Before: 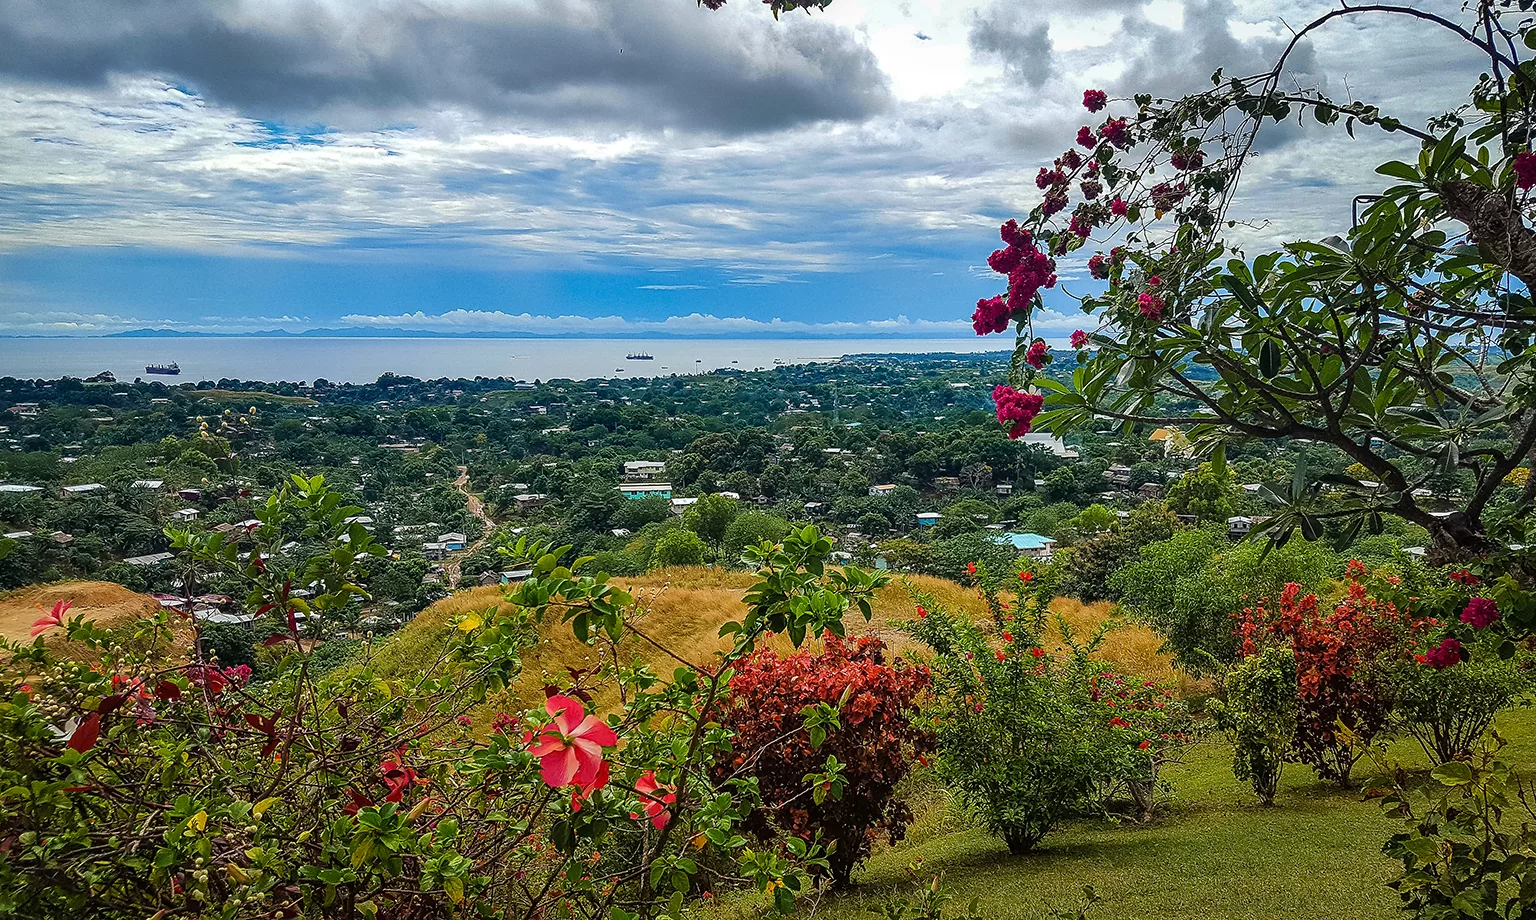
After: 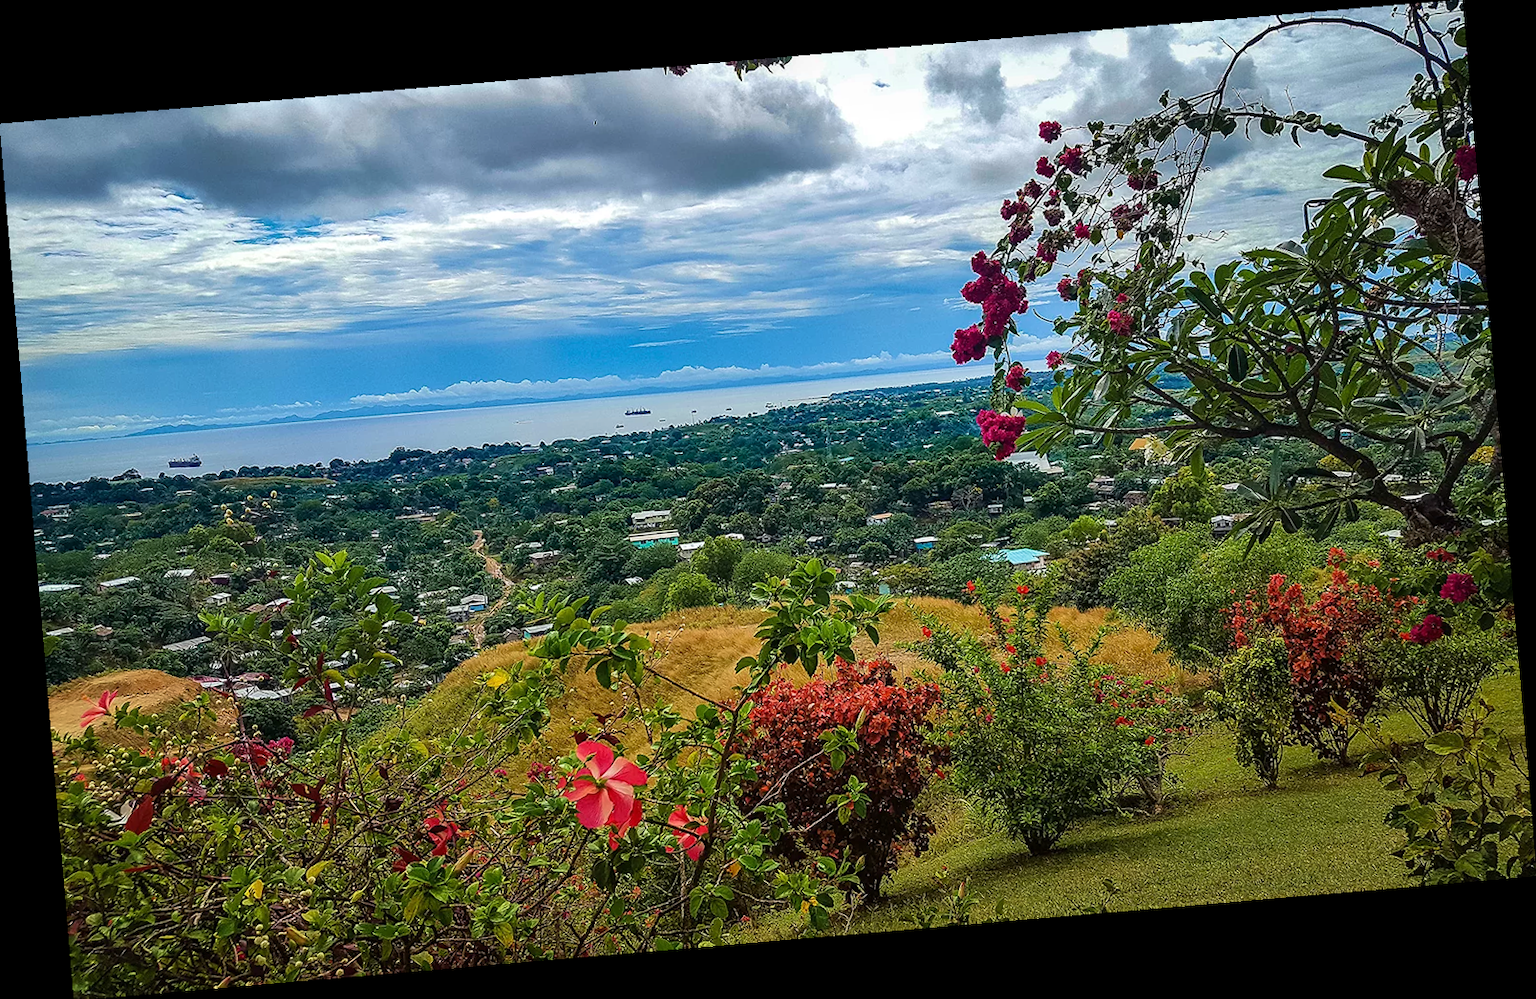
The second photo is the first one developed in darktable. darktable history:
velvia: on, module defaults
rotate and perspective: rotation -4.86°, automatic cropping off
exposure: compensate exposure bias true, compensate highlight preservation false
